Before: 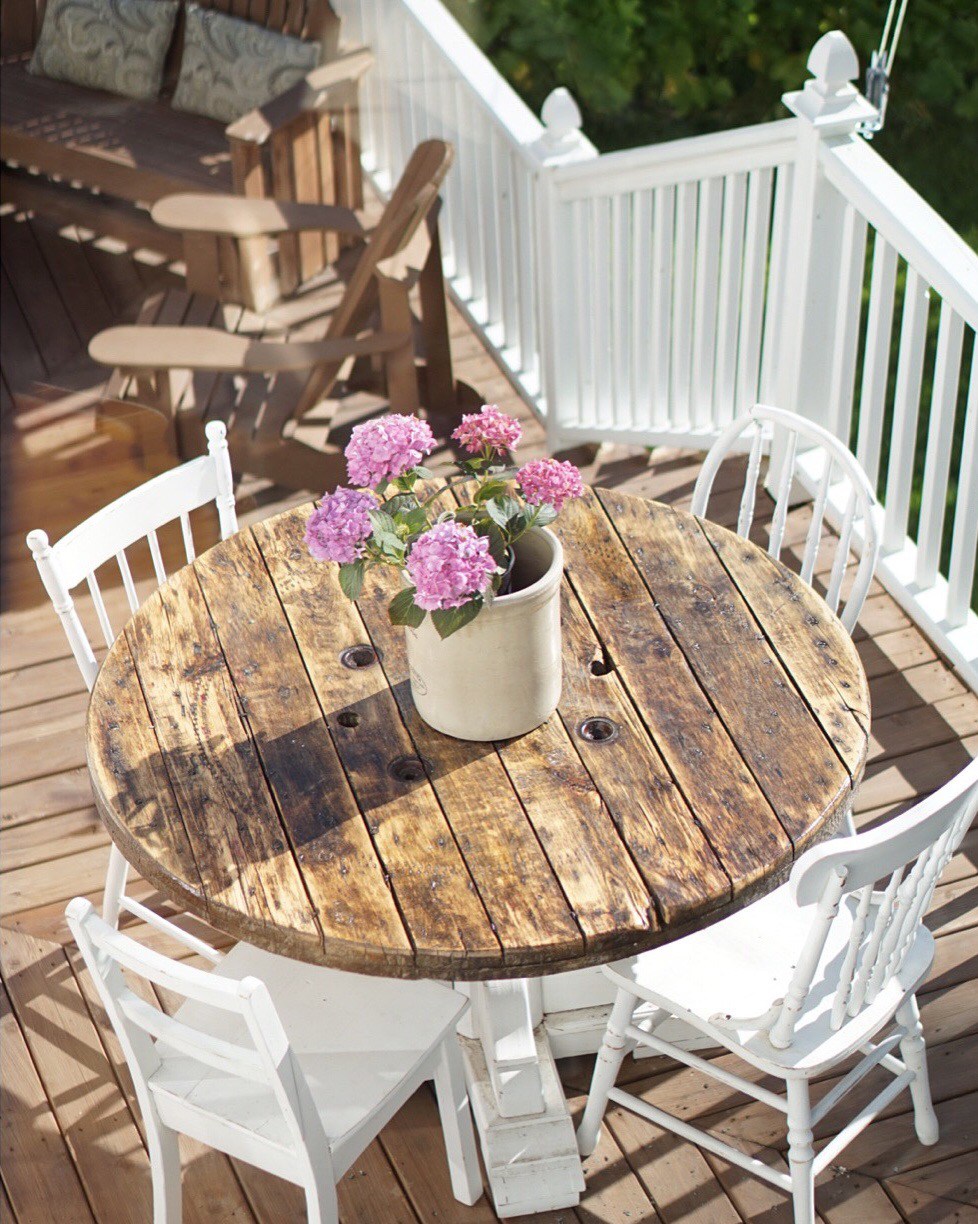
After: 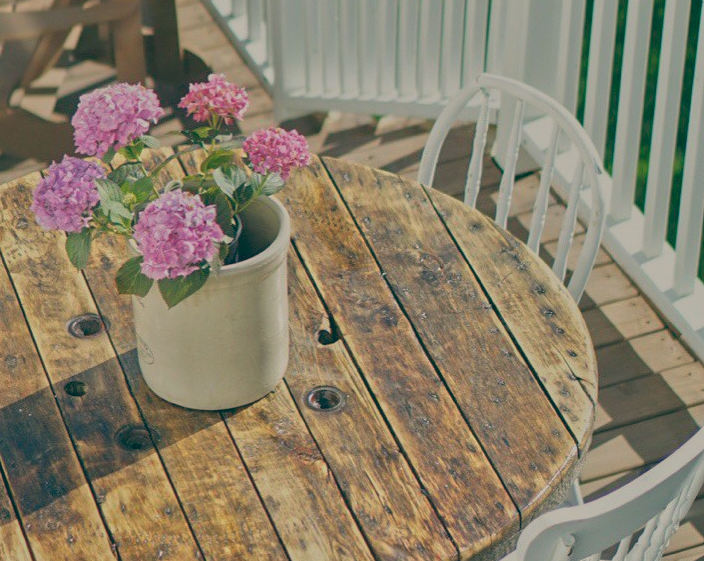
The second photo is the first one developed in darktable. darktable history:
crop and rotate: left 27.938%, top 27.046%, bottom 27.046%
color balance rgb: on, module defaults
tone equalizer: -8 EV -0.002 EV, -7 EV 0.005 EV, -6 EV -0.008 EV, -5 EV 0.007 EV, -4 EV -0.042 EV, -3 EV -0.233 EV, -2 EV -0.662 EV, -1 EV -0.983 EV, +0 EV -0.969 EV, smoothing diameter 2%, edges refinement/feathering 20, mask exposure compensation -1.57 EV, filter diffusion 5
lowpass: radius 0.1, contrast 0.85, saturation 1.1, unbound 0
color balance: lift [1.005, 0.99, 1.007, 1.01], gamma [1, 0.979, 1.011, 1.021], gain [0.923, 1.098, 1.025, 0.902], input saturation 90.45%, contrast 7.73%, output saturation 105.91%
